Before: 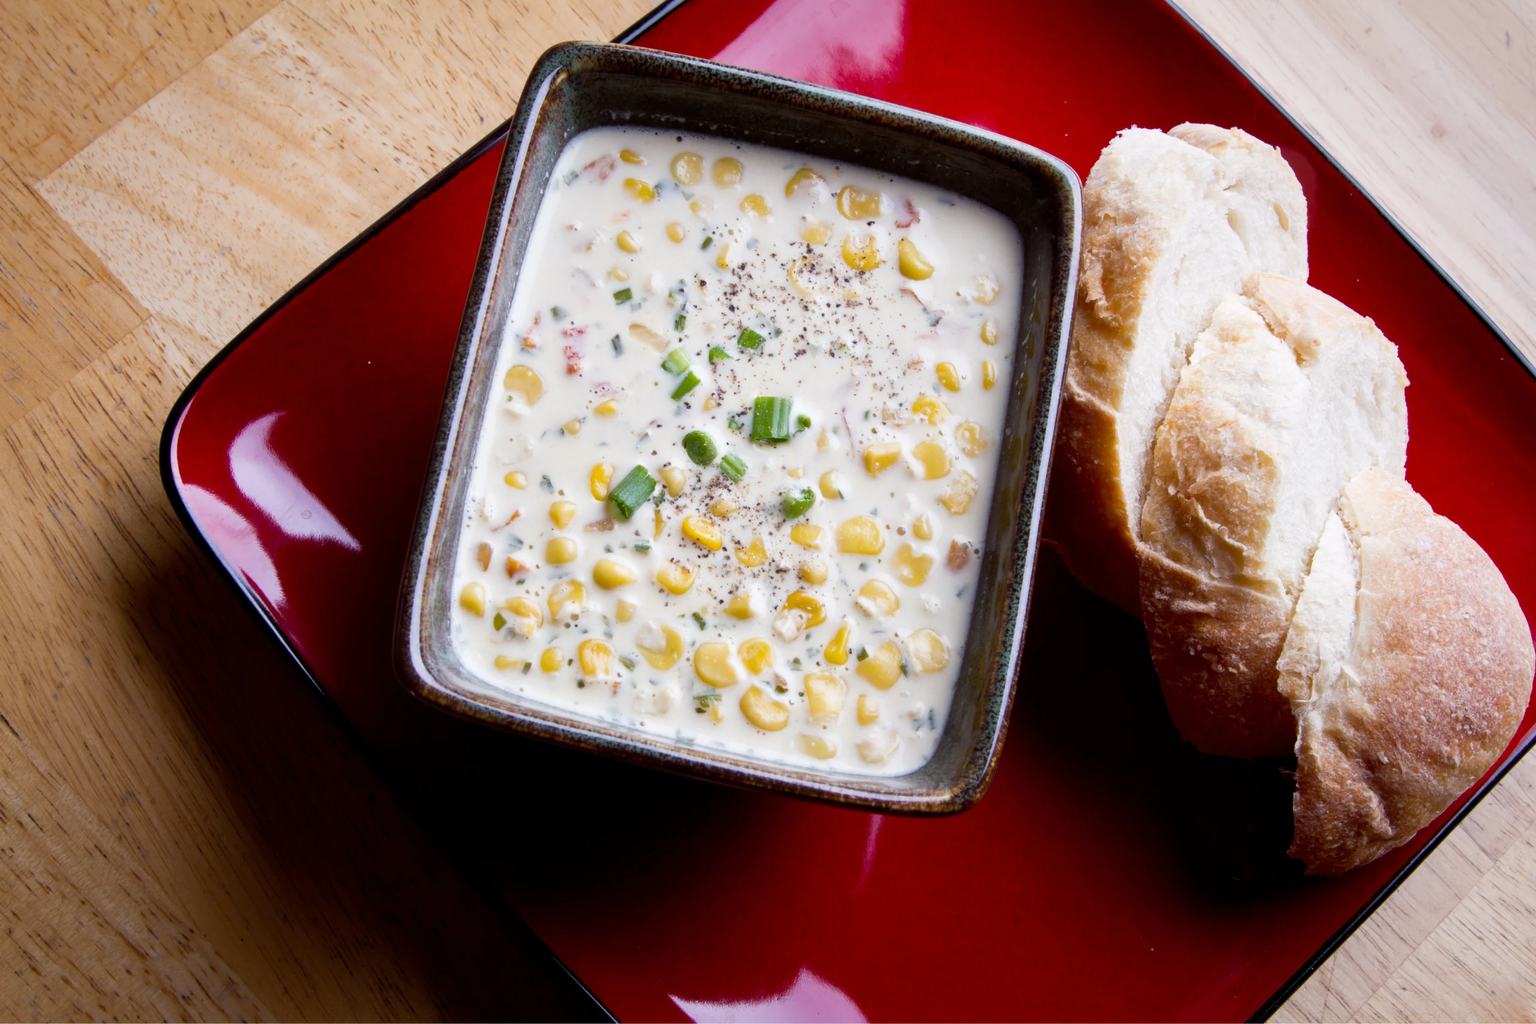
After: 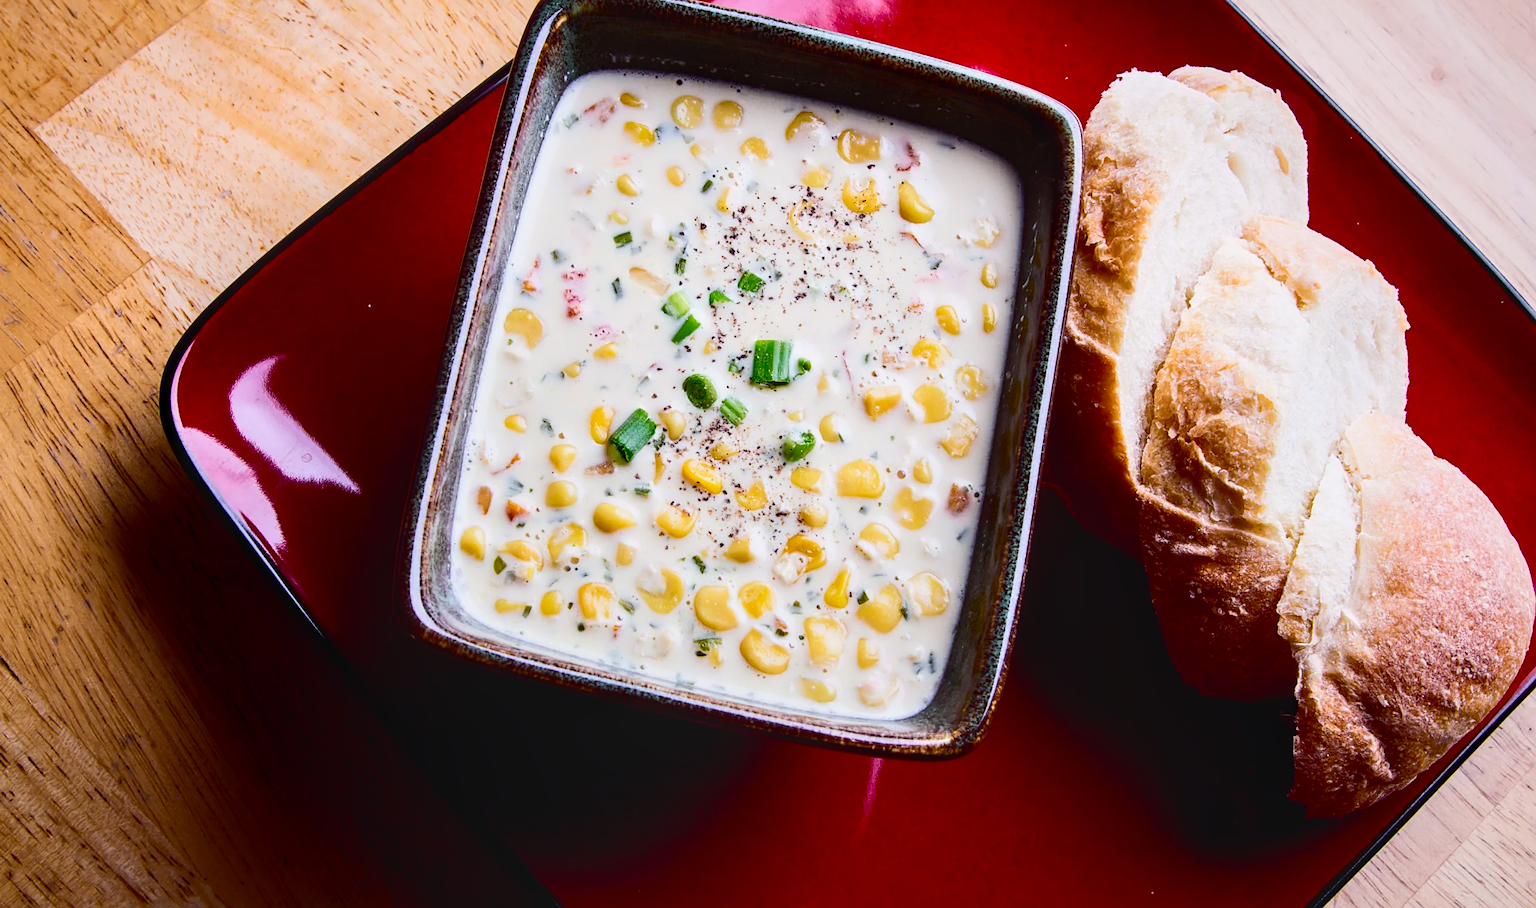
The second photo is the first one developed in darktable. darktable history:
crop and rotate: top 5.598%, bottom 5.669%
contrast brightness saturation: contrast 0.14
tone curve: curves: ch0 [(0, 0) (0.126, 0.061) (0.338, 0.285) (0.494, 0.518) (0.703, 0.762) (1, 1)]; ch1 [(0, 0) (0.389, 0.313) (0.457, 0.442) (0.5, 0.501) (0.55, 0.578) (1, 1)]; ch2 [(0, 0) (0.44, 0.424) (0.501, 0.499) (0.557, 0.564) (0.613, 0.67) (0.707, 0.746) (1, 1)], color space Lab, independent channels, preserve colors none
sharpen: on, module defaults
local contrast: on, module defaults
